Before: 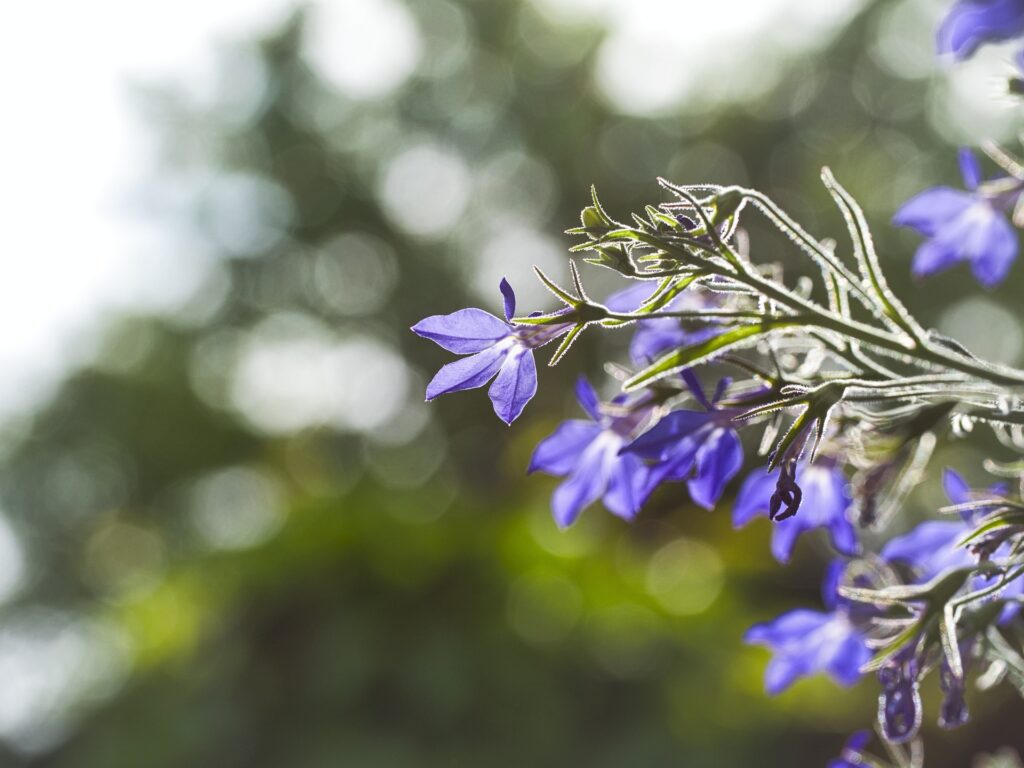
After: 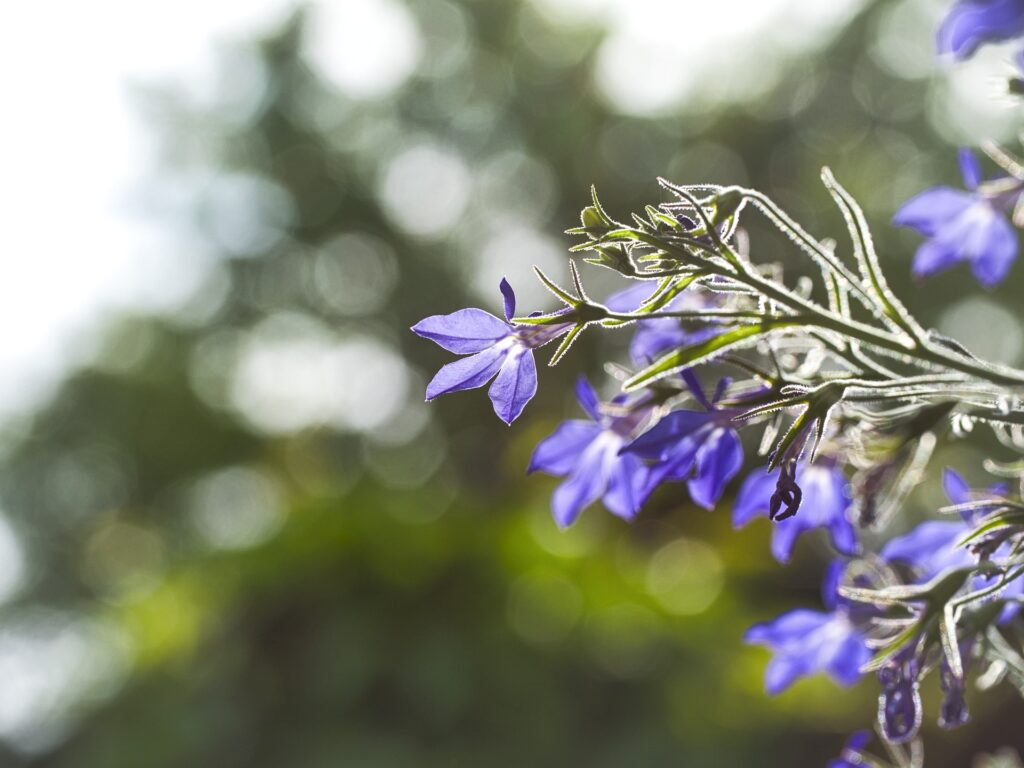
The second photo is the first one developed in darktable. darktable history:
shadows and highlights: shadows -8.85, white point adjustment 1.68, highlights 10.19
